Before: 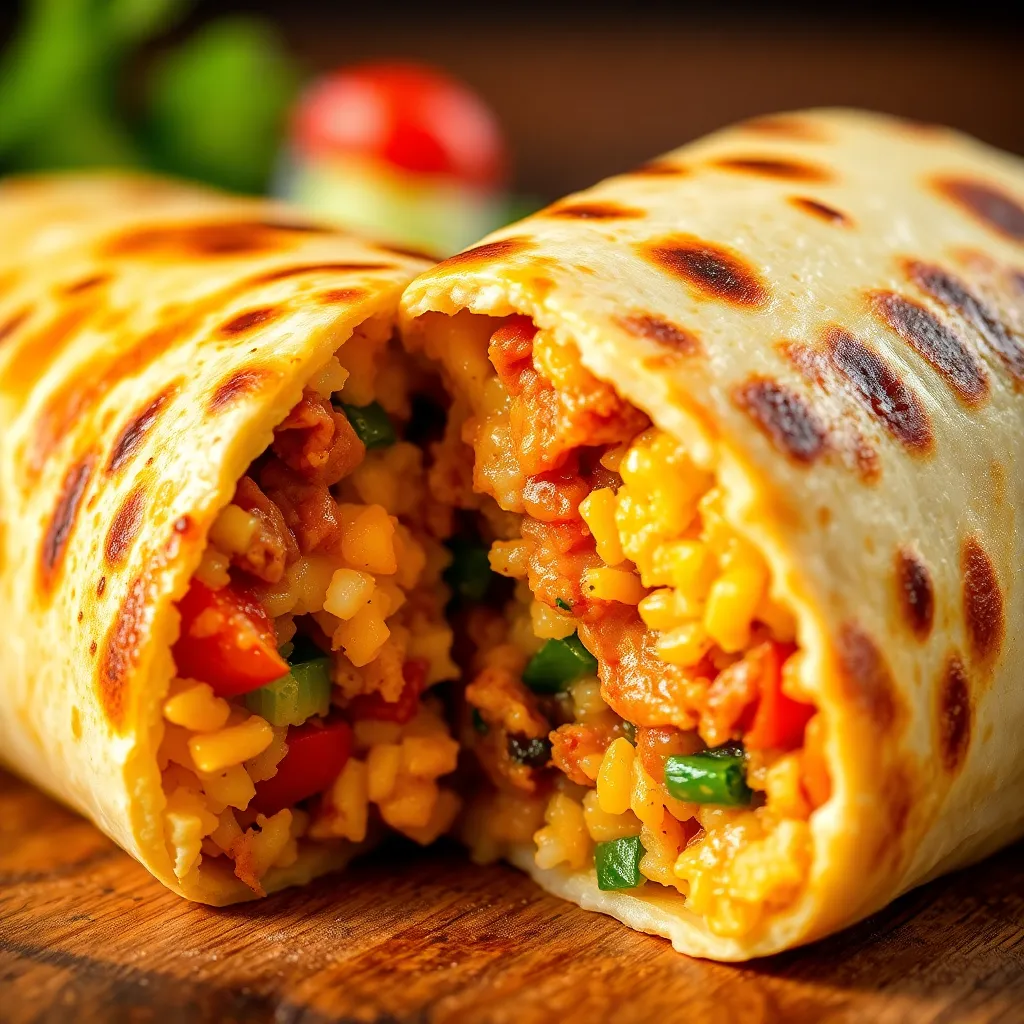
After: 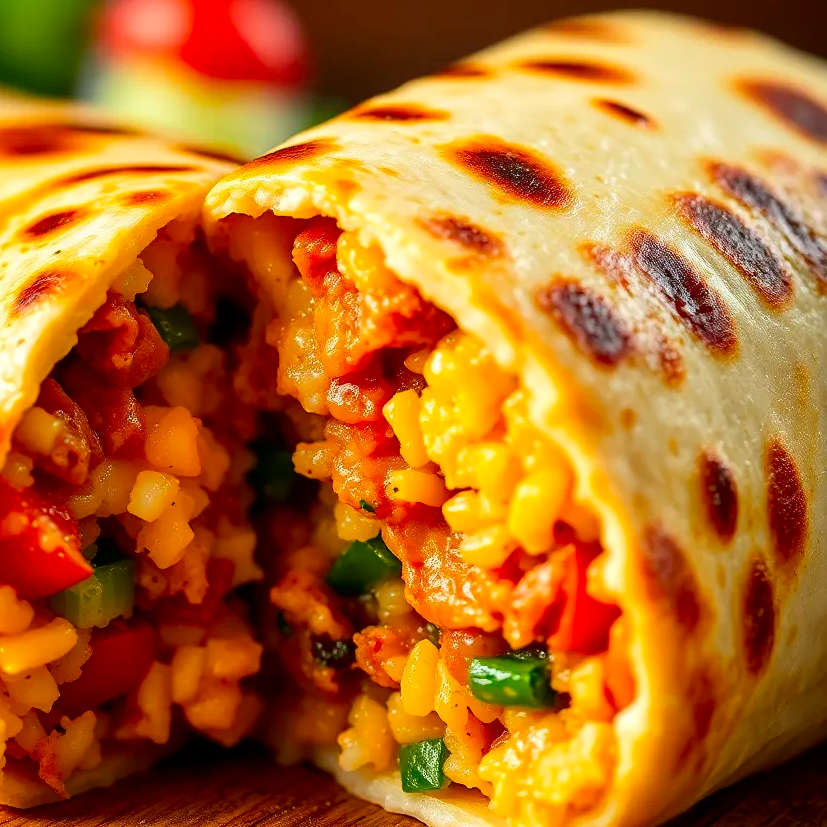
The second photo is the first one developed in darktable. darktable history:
crop: left 19.159%, top 9.58%, bottom 9.58%
contrast brightness saturation: contrast 0.13, brightness -0.05, saturation 0.16
